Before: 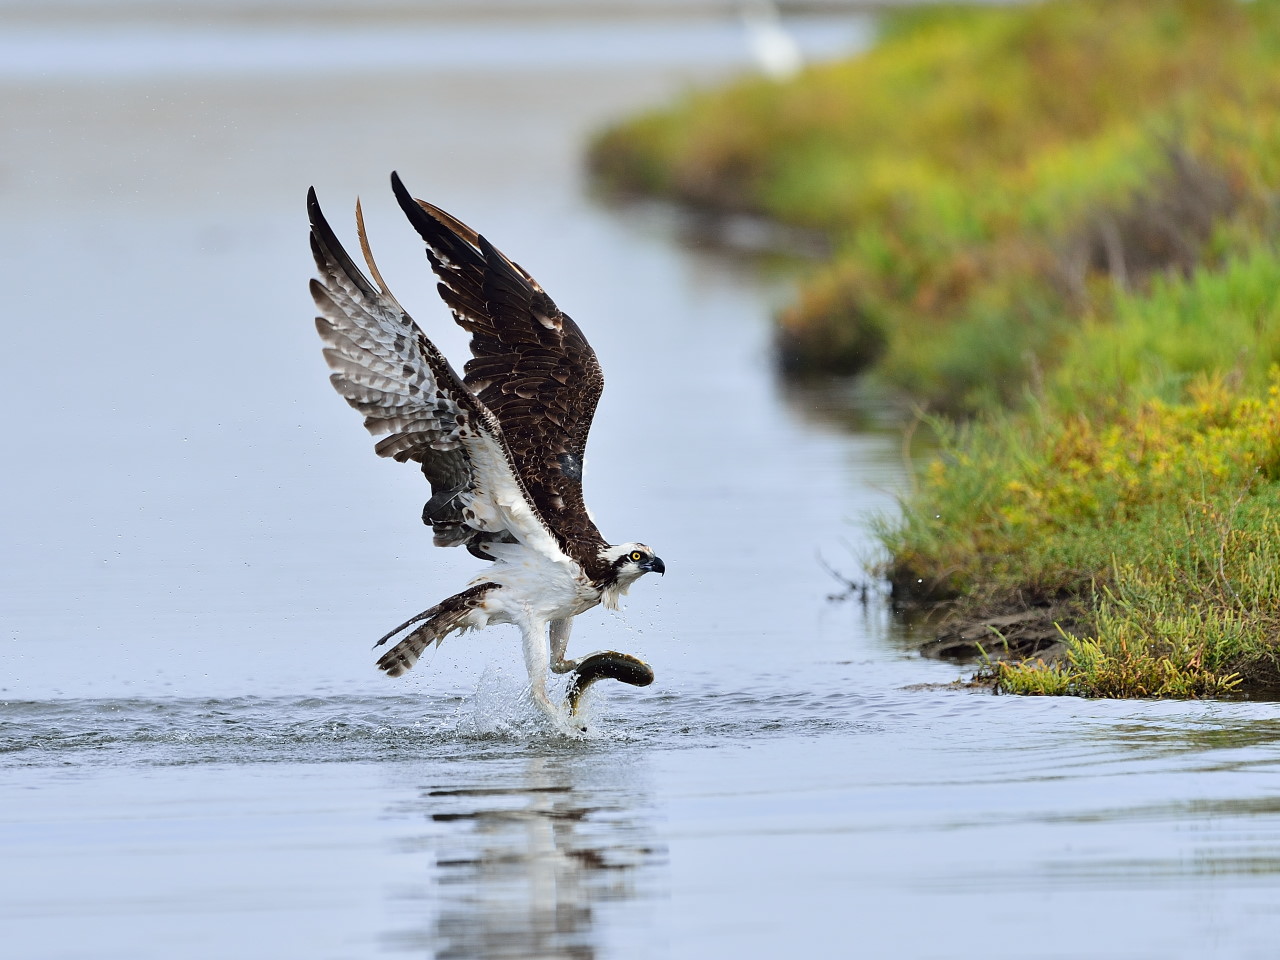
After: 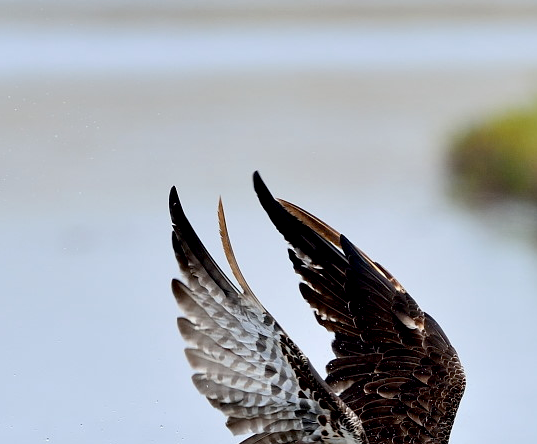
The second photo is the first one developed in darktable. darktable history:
crop and rotate: left 10.817%, top 0.062%, right 47.194%, bottom 53.626%
exposure: black level correction 0.011, exposure 1.088 EV, compensate exposure bias true, compensate highlight preservation false
